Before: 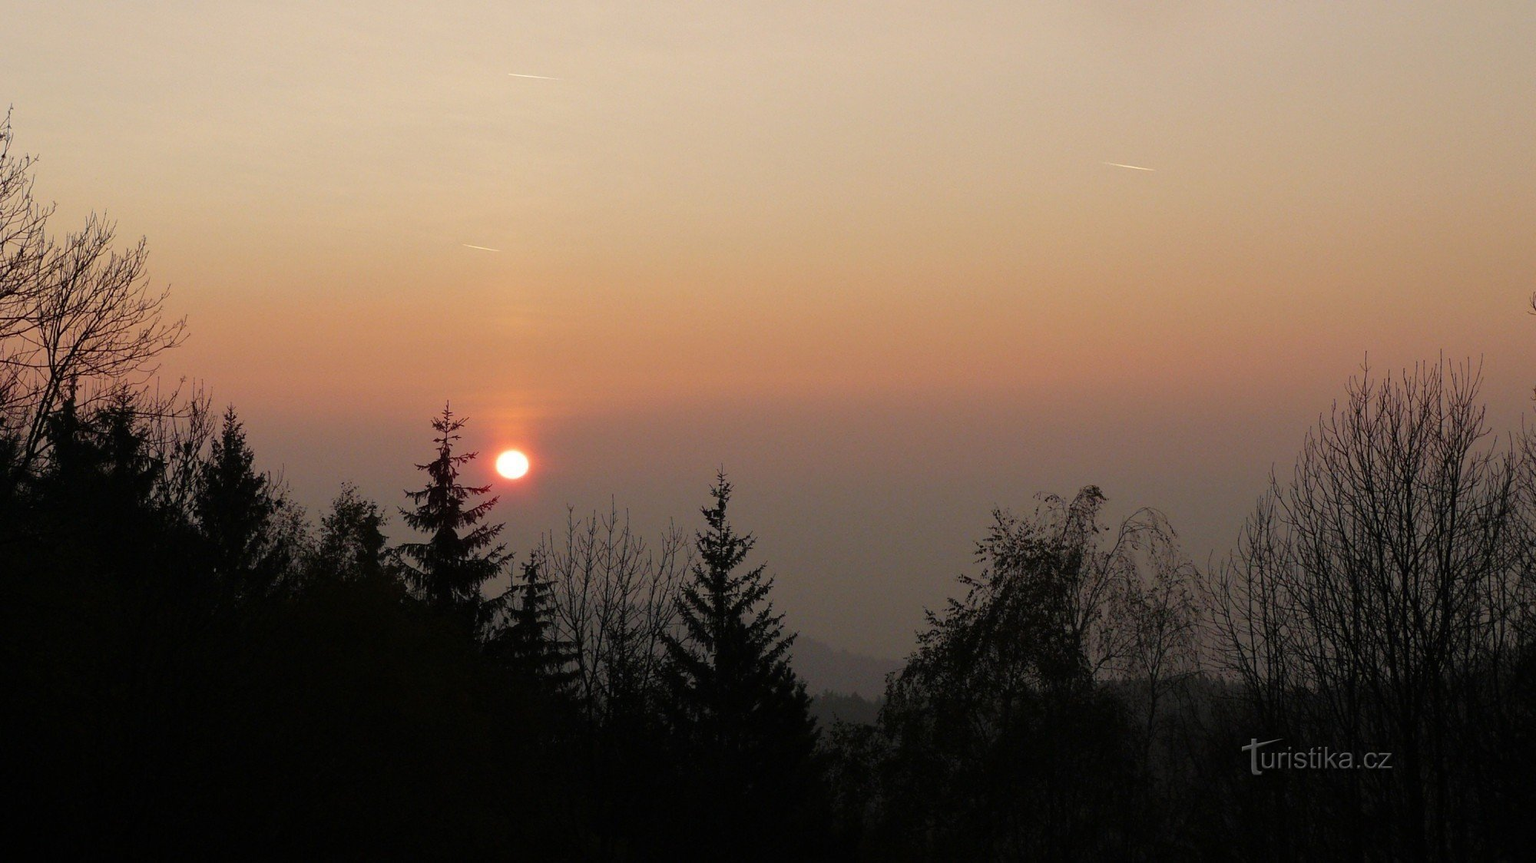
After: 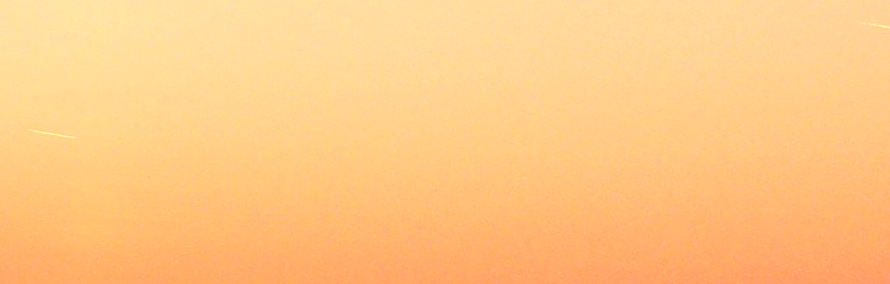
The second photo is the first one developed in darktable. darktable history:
crop: left 28.774%, top 16.824%, right 26.711%, bottom 57.849%
sharpen: amount 0.499
color correction: highlights a* 10.2, highlights b* 9.76, shadows a* 8.84, shadows b* 8.3, saturation 0.795
contrast brightness saturation: contrast 0.203, brightness 0.199, saturation 0.812
shadows and highlights: shadows 29.44, highlights -29.37, low approximation 0.01, soften with gaussian
color balance rgb: highlights gain › chroma 3.065%, highlights gain › hue 78.55°, perceptual saturation grading › global saturation 20%, perceptual saturation grading › highlights -49.704%, perceptual saturation grading › shadows 25.683%
exposure: black level correction 0.001, exposure 0.498 EV, compensate highlight preservation false
